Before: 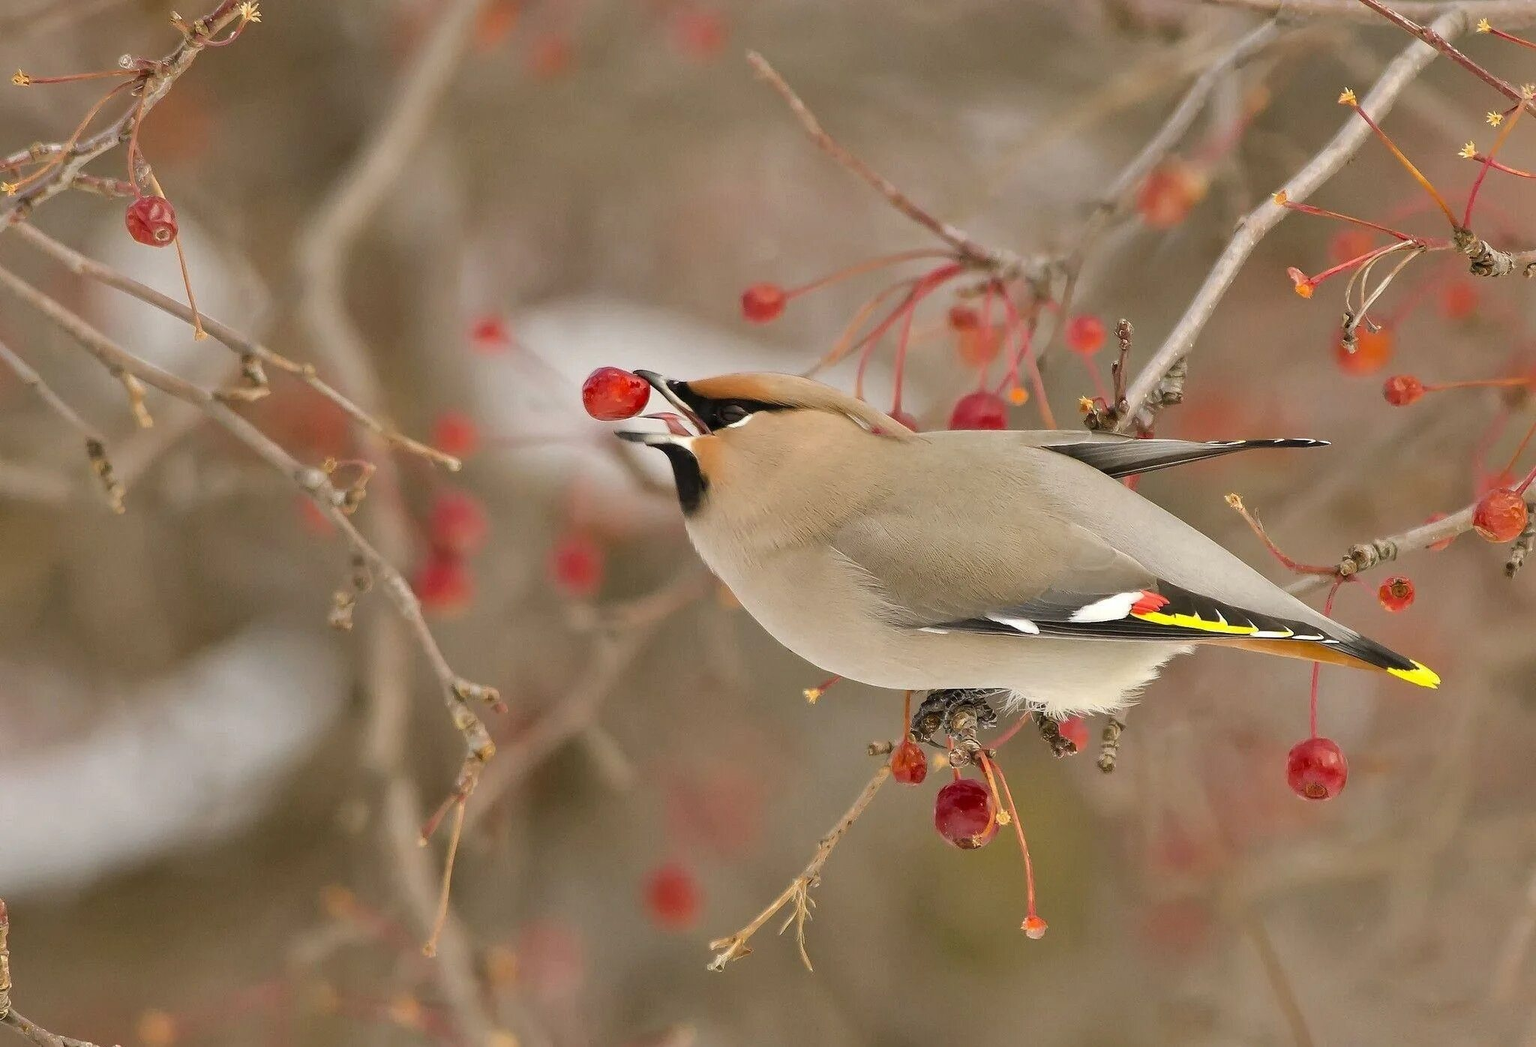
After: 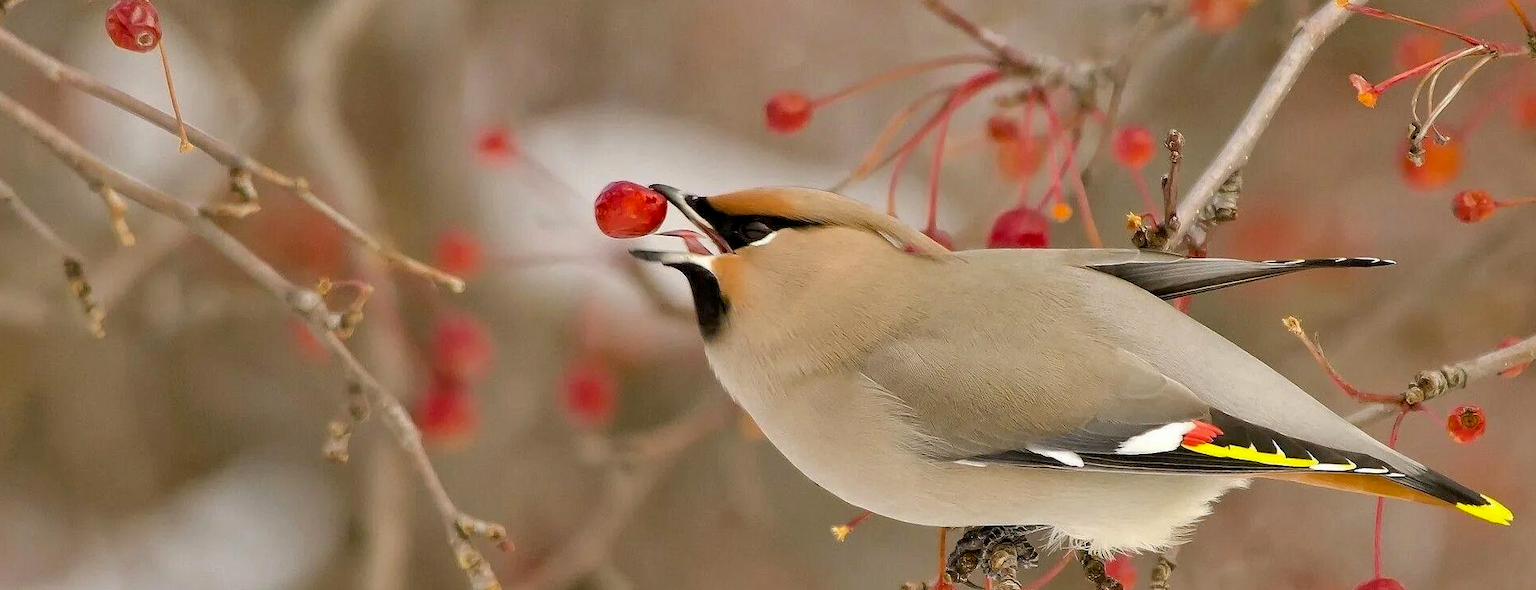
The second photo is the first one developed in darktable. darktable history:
crop: left 1.772%, top 18.952%, right 4.773%, bottom 28.259%
color balance rgb: global offset › luminance -0.864%, perceptual saturation grading › global saturation 9.85%
